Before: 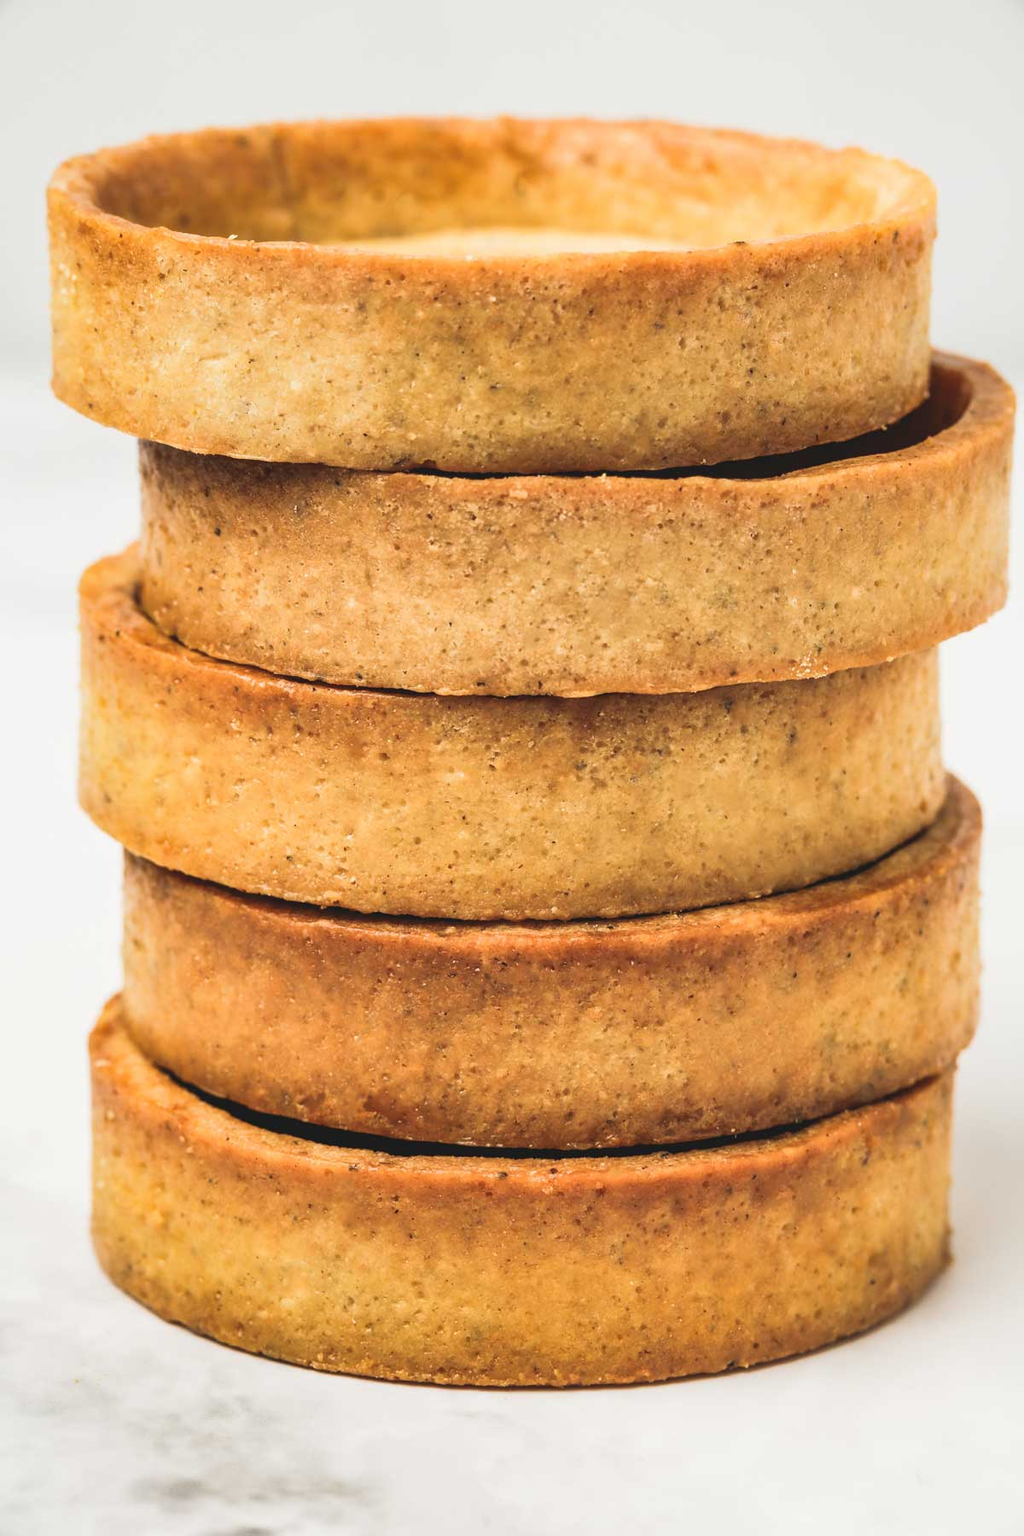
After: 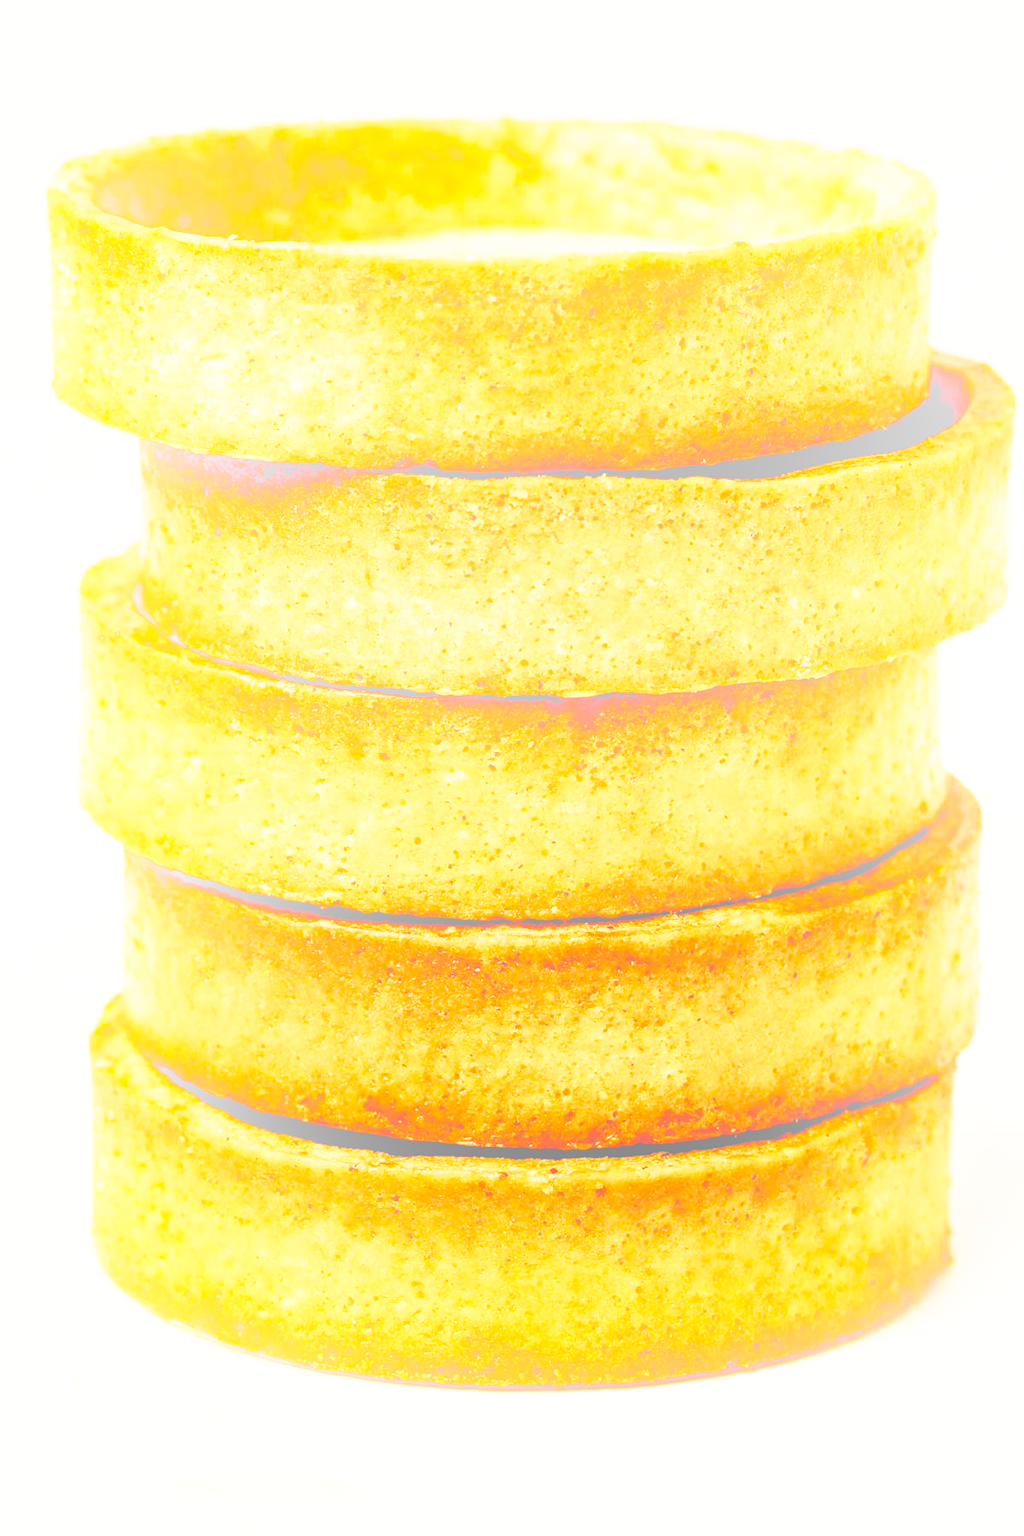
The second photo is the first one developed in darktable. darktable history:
bloom: size 38%, threshold 95%, strength 30%
shadows and highlights: highlights color adjustment 0%, low approximation 0.01, soften with gaussian
exposure: black level correction 0.04, exposure 0.5 EV, compensate highlight preservation false
base curve: curves: ch0 [(0, 0) (0.028, 0.03) (0.121, 0.232) (0.46, 0.748) (0.859, 0.968) (1, 1)], preserve colors none
